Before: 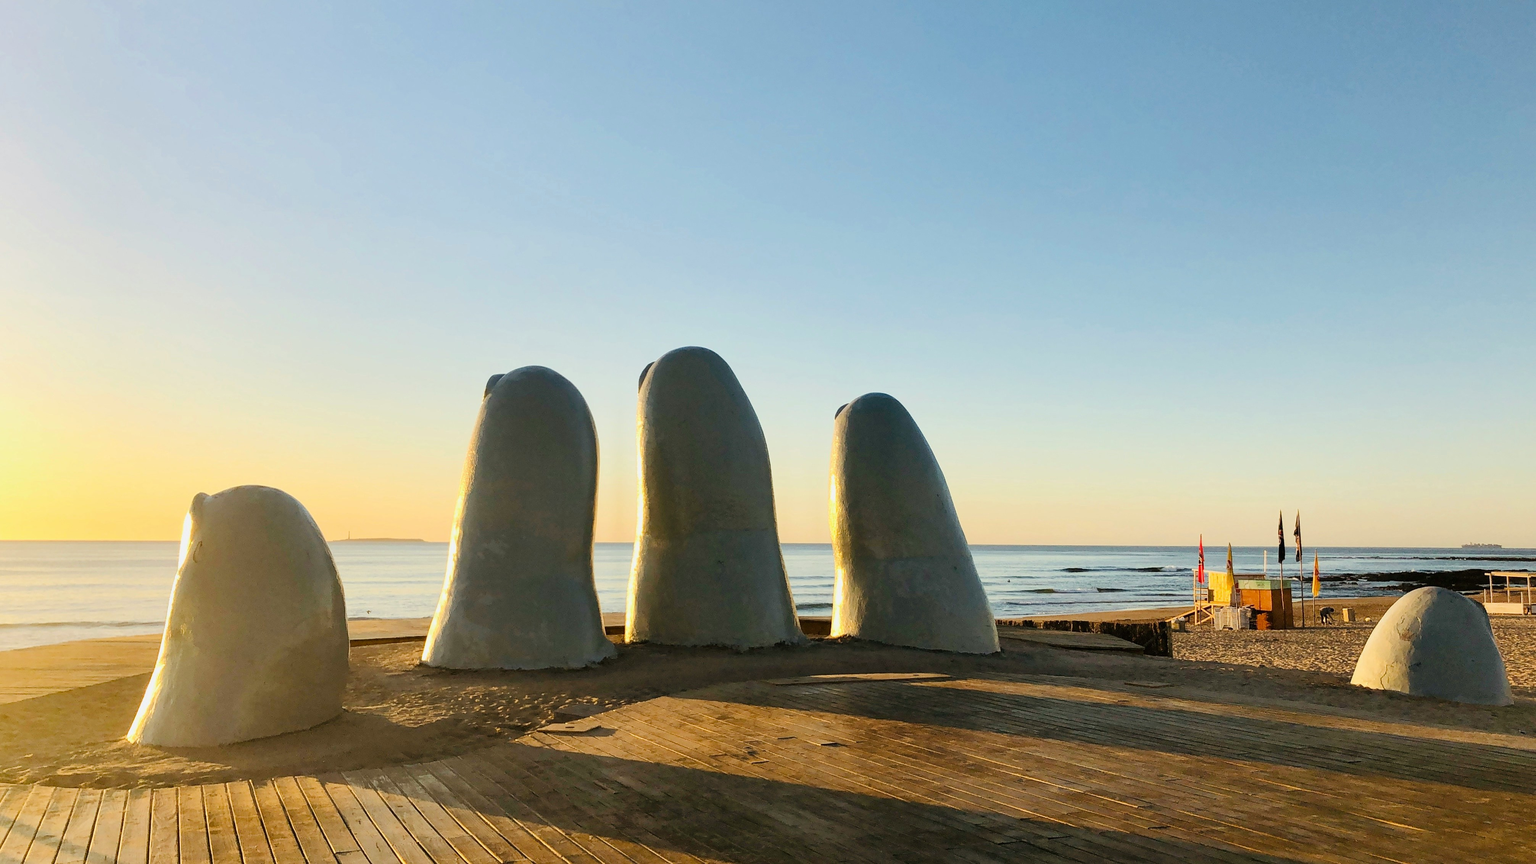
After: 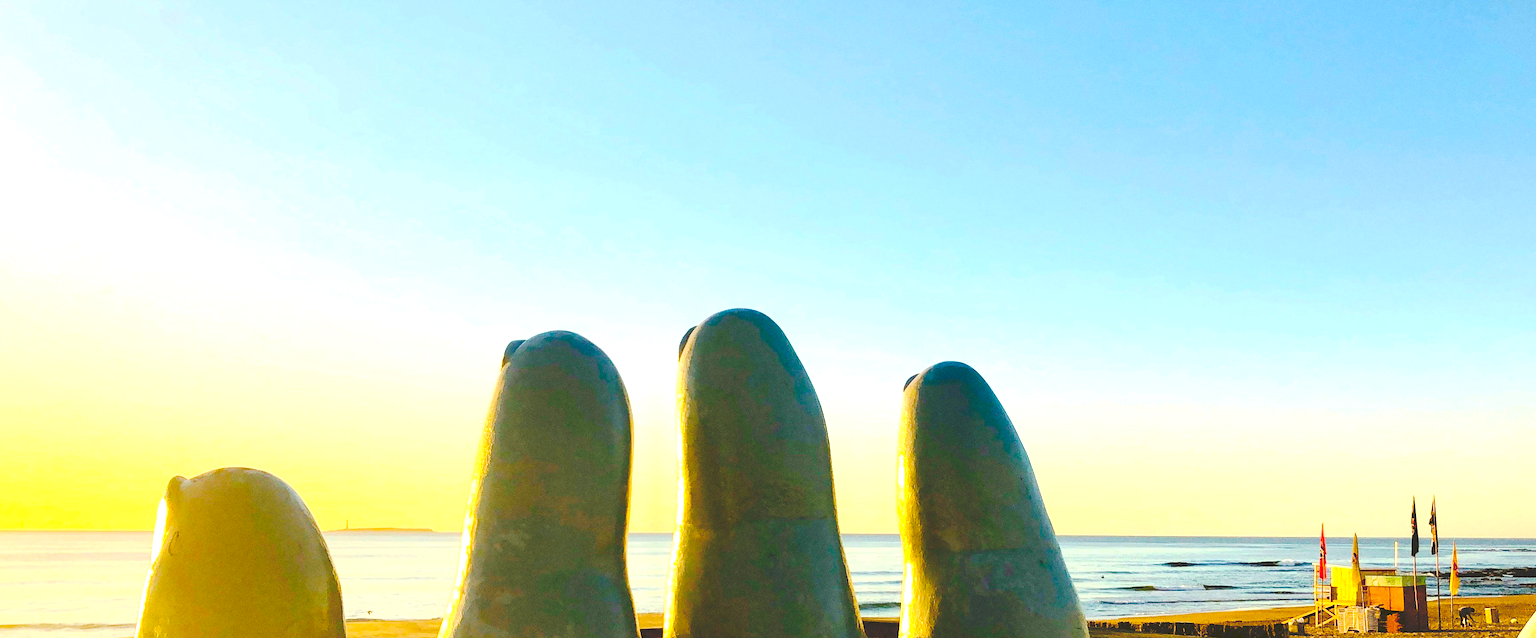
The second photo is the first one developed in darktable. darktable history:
crop: left 3.015%, top 8.969%, right 9.647%, bottom 26.457%
color balance rgb: linear chroma grading › global chroma 25%, perceptual saturation grading › global saturation 45%, perceptual saturation grading › highlights -50%, perceptual saturation grading › shadows 30%, perceptual brilliance grading › global brilliance 18%, global vibrance 40%
tone curve: curves: ch0 [(0, 0) (0.003, 0.177) (0.011, 0.177) (0.025, 0.176) (0.044, 0.178) (0.069, 0.186) (0.1, 0.194) (0.136, 0.203) (0.177, 0.223) (0.224, 0.255) (0.277, 0.305) (0.335, 0.383) (0.399, 0.467) (0.468, 0.546) (0.543, 0.616) (0.623, 0.694) (0.709, 0.764) (0.801, 0.834) (0.898, 0.901) (1, 1)], preserve colors none
grain: coarseness 0.09 ISO
